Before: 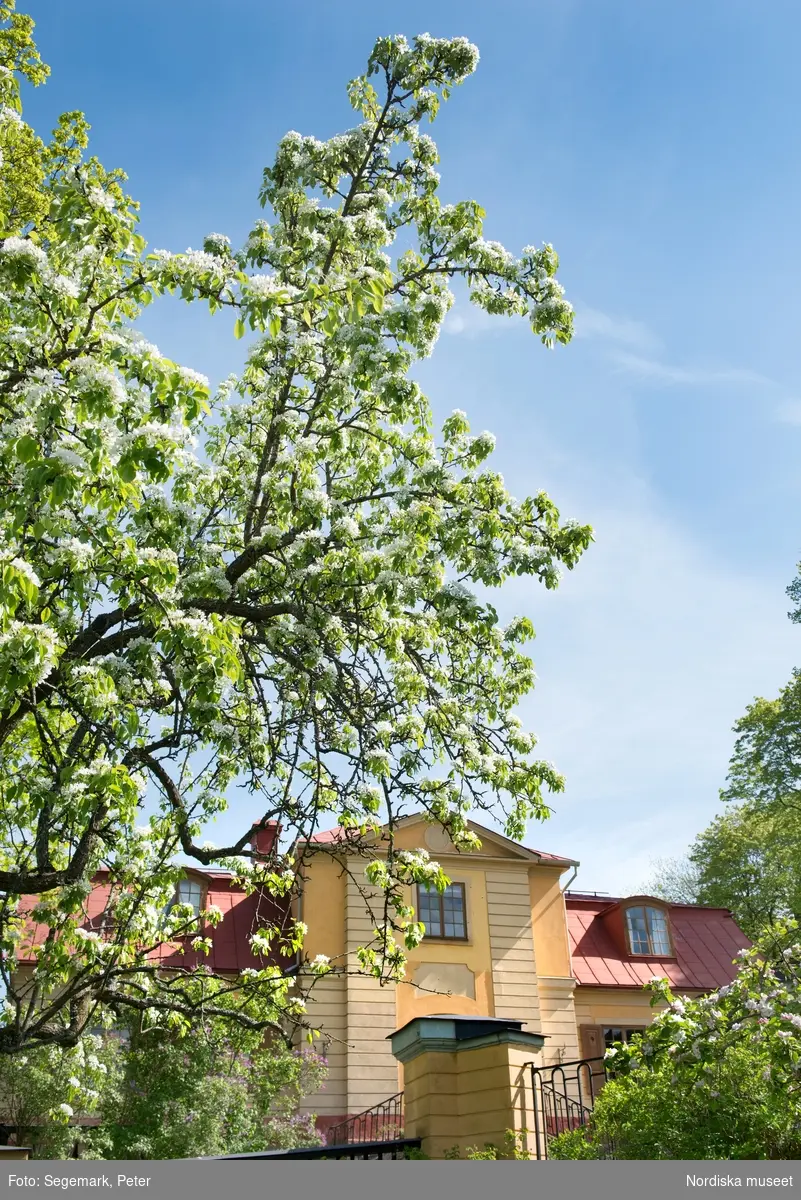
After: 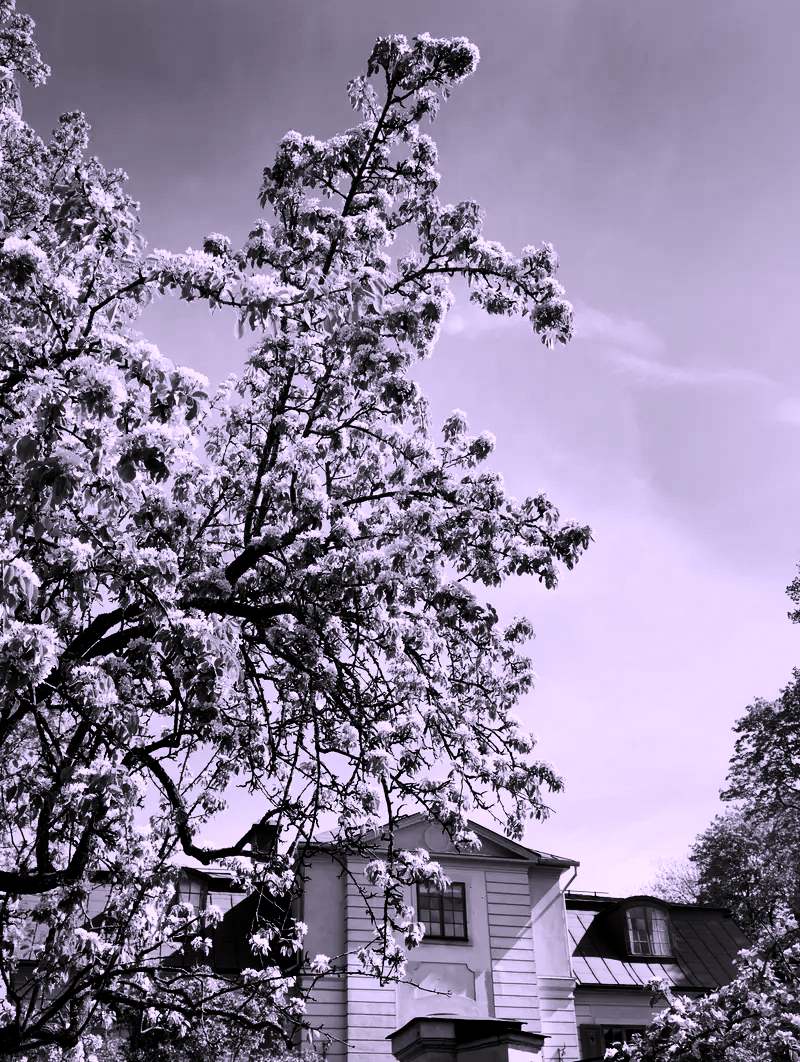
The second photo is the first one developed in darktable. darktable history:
crop and rotate: top 0%, bottom 11.43%
exposure: black level correction 0, exposure 1.103 EV, compensate exposure bias true, compensate highlight preservation false
color zones: curves: ch0 [(0, 0.5) (0.143, 0.52) (0.286, 0.5) (0.429, 0.5) (0.571, 0.5) (0.714, 0.5) (0.857, 0.5) (1, 0.5)]; ch1 [(0, 0.489) (0.155, 0.45) (0.286, 0.466) (0.429, 0.5) (0.571, 0.5) (0.714, 0.5) (0.857, 0.5) (1, 0.489)]
color correction: highlights a* 15.22, highlights b* -24.47
color balance rgb: shadows lift › chroma 0.776%, shadows lift › hue 111.89°, highlights gain › chroma 1.636%, highlights gain › hue 56.55°, linear chroma grading › mid-tones 7.591%, perceptual saturation grading › global saturation 19.483%
filmic rgb: black relative exposure -5.01 EV, white relative exposure 3.98 EV, hardness 2.9, contrast 1.194, highlights saturation mix -31.1%, preserve chrominance no, color science v5 (2021)
contrast brightness saturation: contrast 0.016, brightness -0.999, saturation -0.985
